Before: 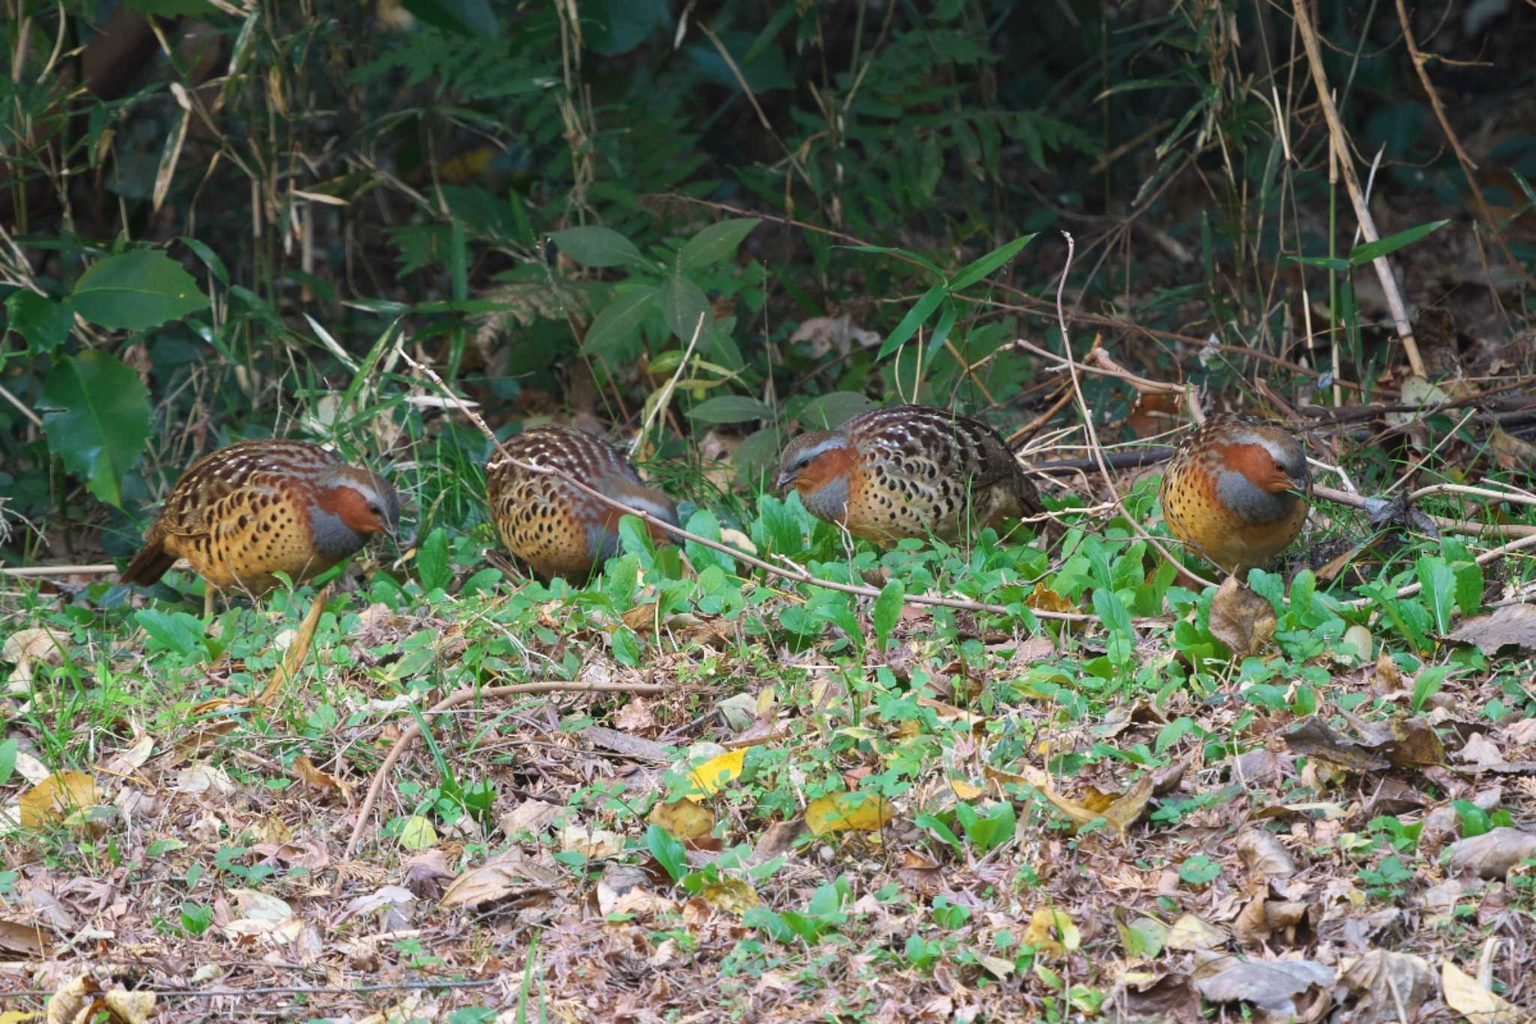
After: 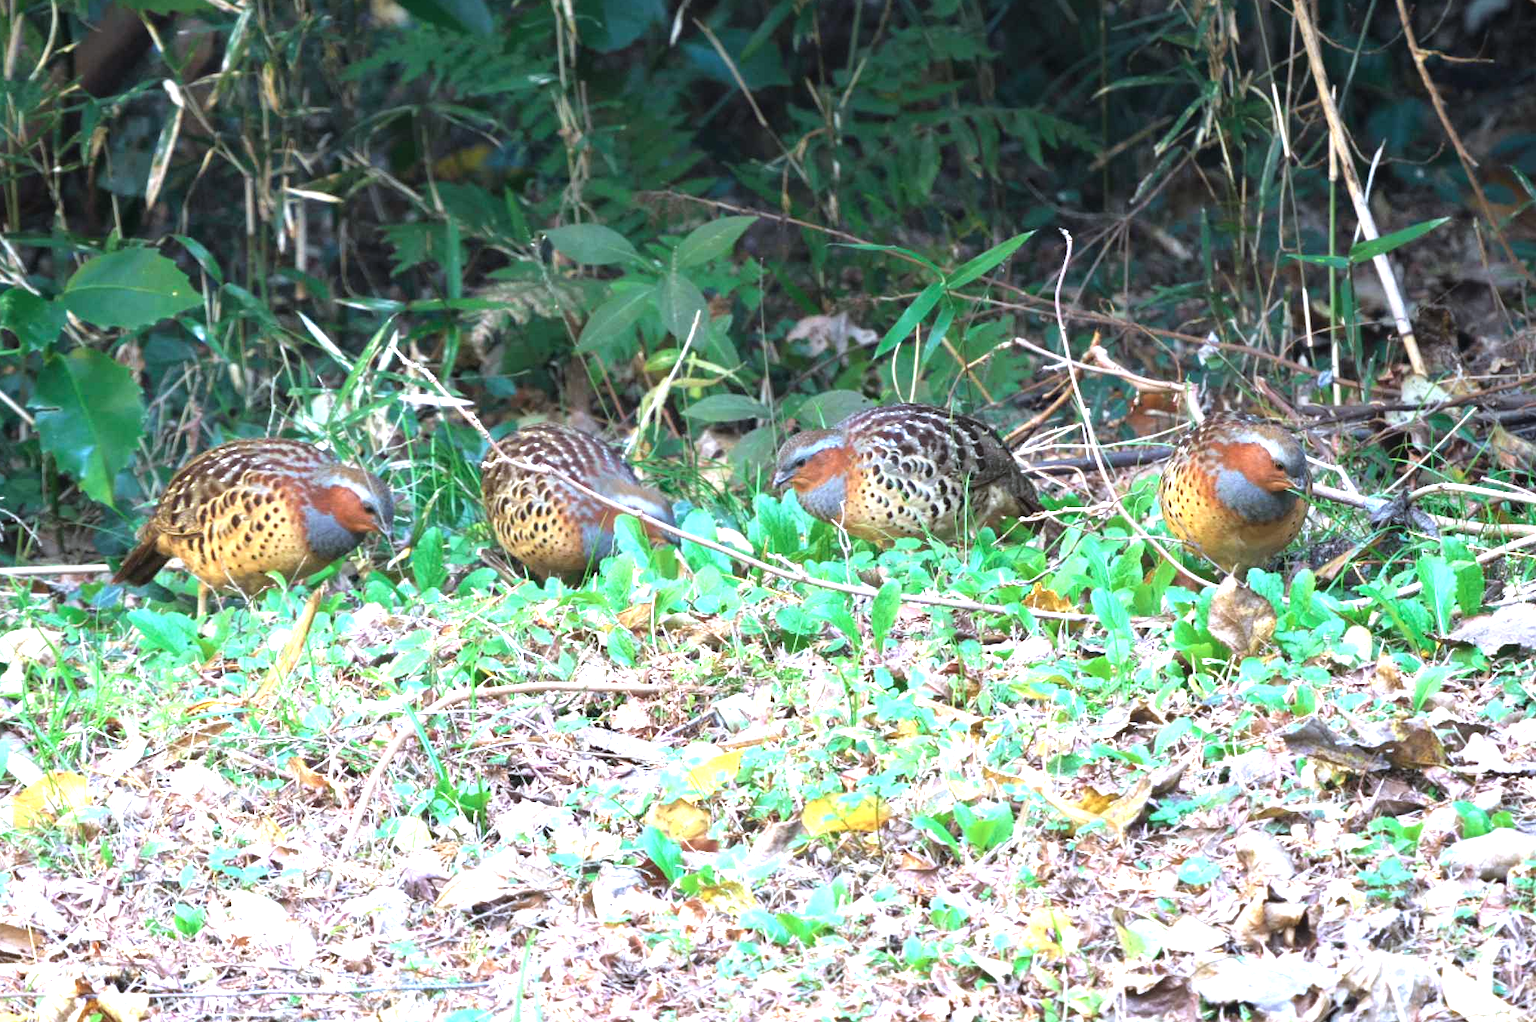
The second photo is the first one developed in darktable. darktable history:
crop and rotate: left 0.565%, top 0.378%, bottom 0.326%
exposure: black level correction 0, exposure 0.697 EV, compensate exposure bias true, compensate highlight preservation false
tone equalizer: -8 EV -0.75 EV, -7 EV -0.716 EV, -6 EV -0.572 EV, -5 EV -0.418 EV, -3 EV 0.383 EV, -2 EV 0.6 EV, -1 EV 0.675 EV, +0 EV 0.751 EV
color calibration: x 0.369, y 0.382, temperature 4318.94 K, gamut compression 1.7
